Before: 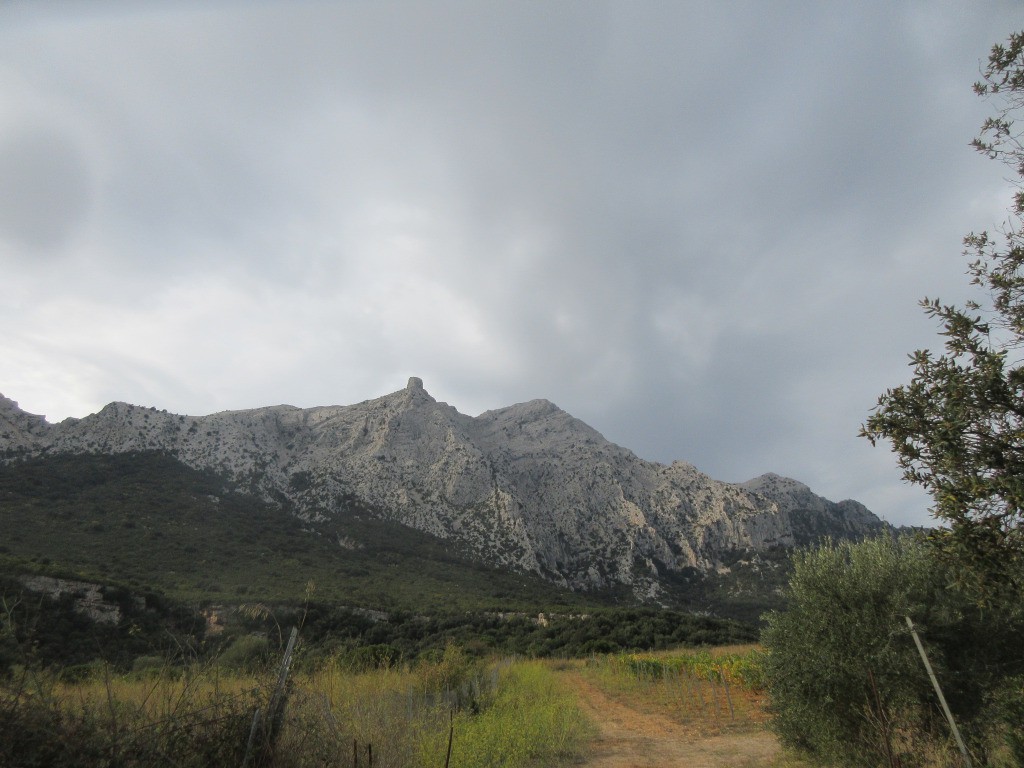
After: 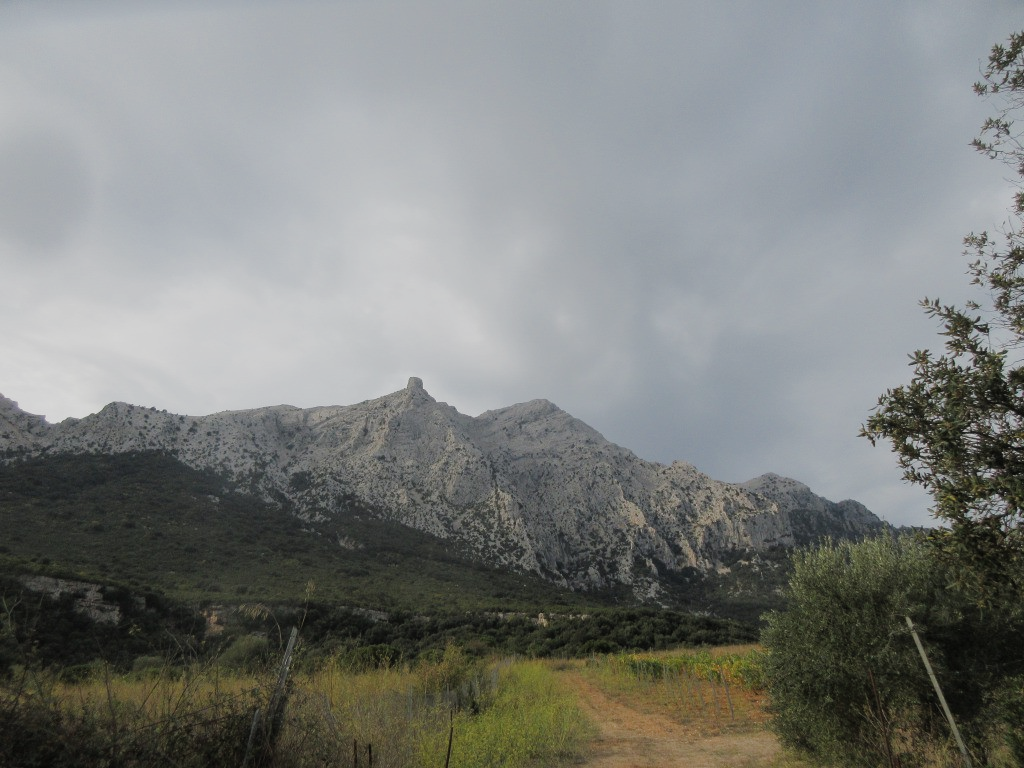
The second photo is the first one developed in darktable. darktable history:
filmic rgb: black relative exposure -11.36 EV, white relative exposure 3.24 EV, hardness 6.73, add noise in highlights 0.001, preserve chrominance max RGB, color science v3 (2019), use custom middle-gray values true, contrast in highlights soft
